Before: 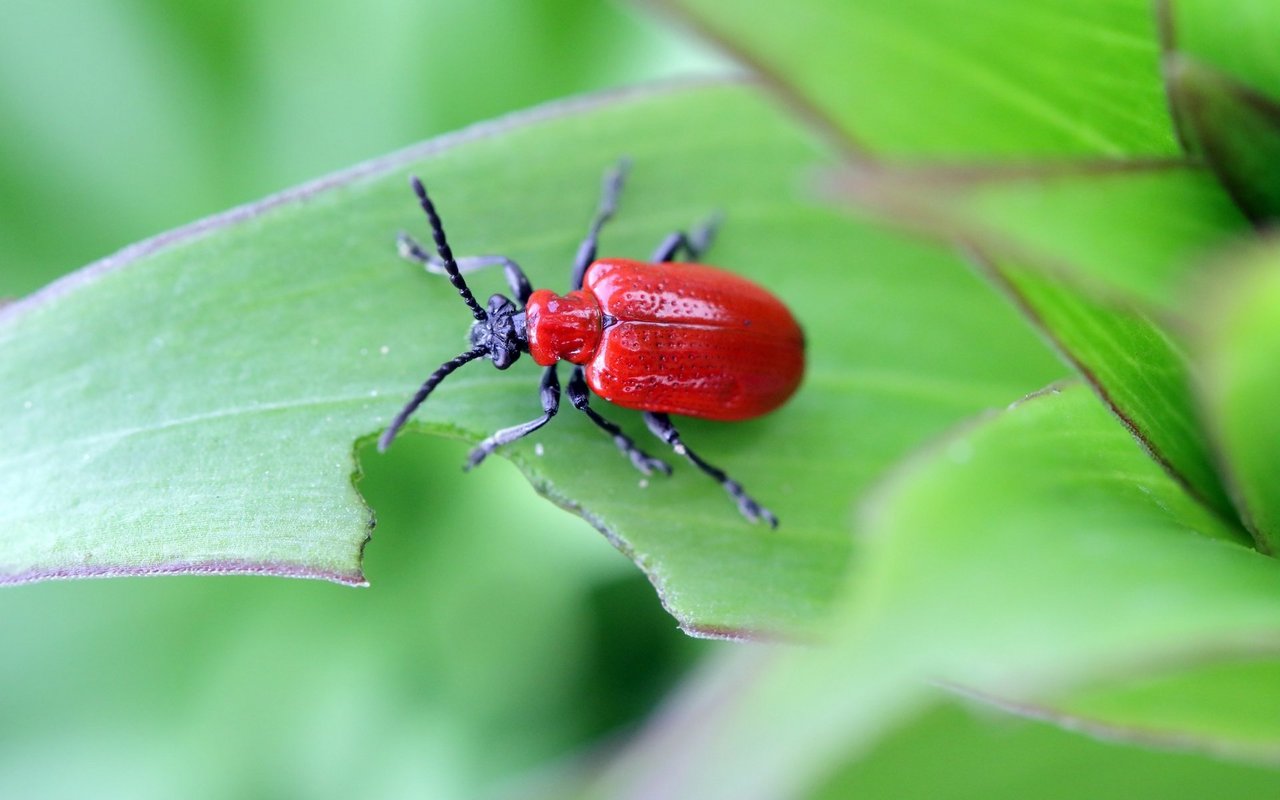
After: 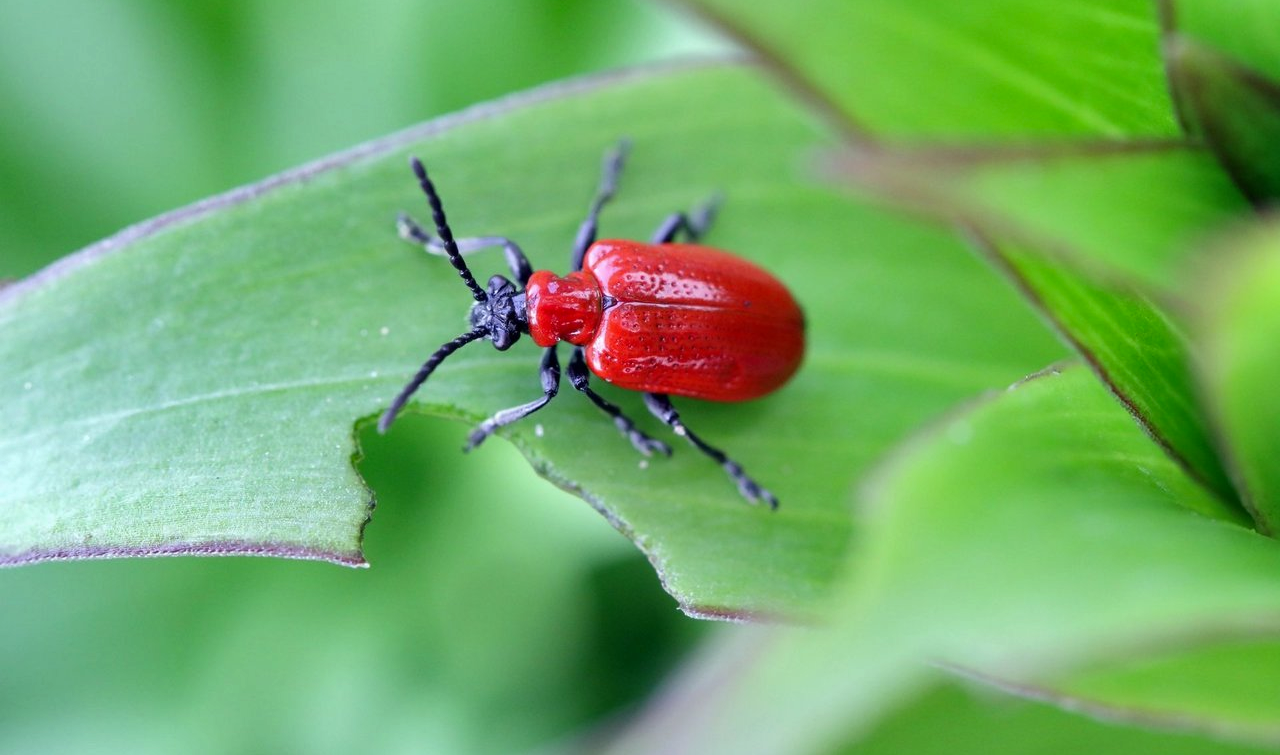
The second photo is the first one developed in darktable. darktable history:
crop and rotate: top 2.472%, bottom 3.101%
shadows and highlights: soften with gaussian
